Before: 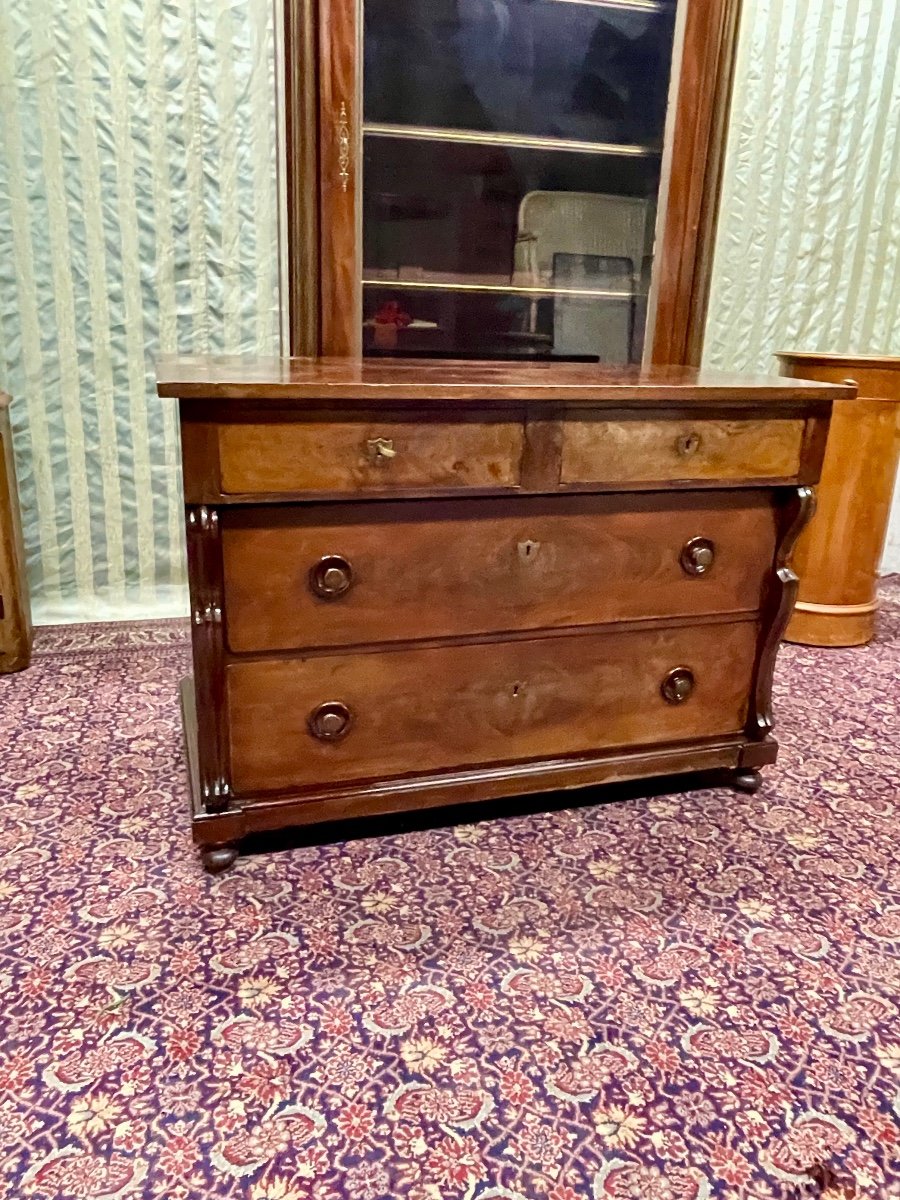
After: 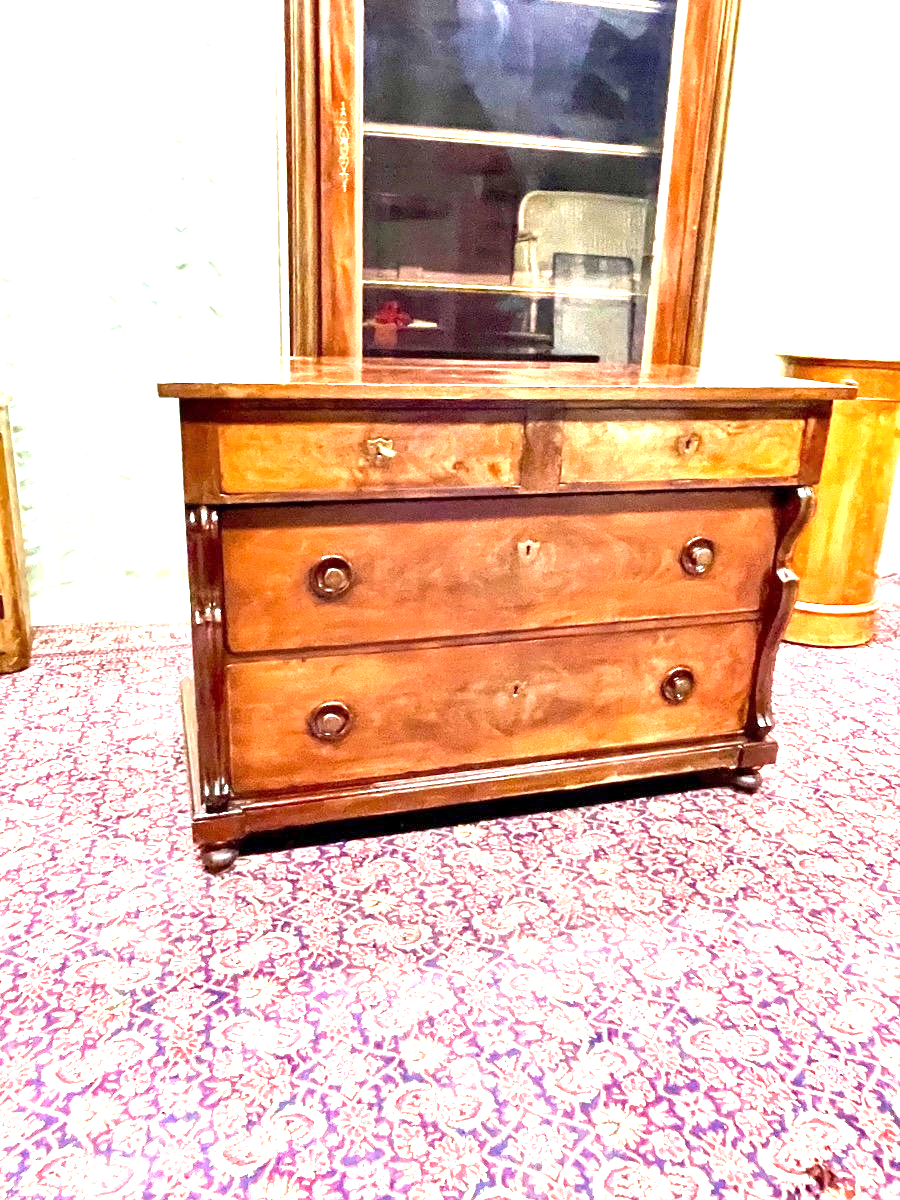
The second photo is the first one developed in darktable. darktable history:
local contrast: highlights 100%, shadows 100%, detail 120%, midtone range 0.2
exposure: exposure 2.207 EV, compensate highlight preservation false
